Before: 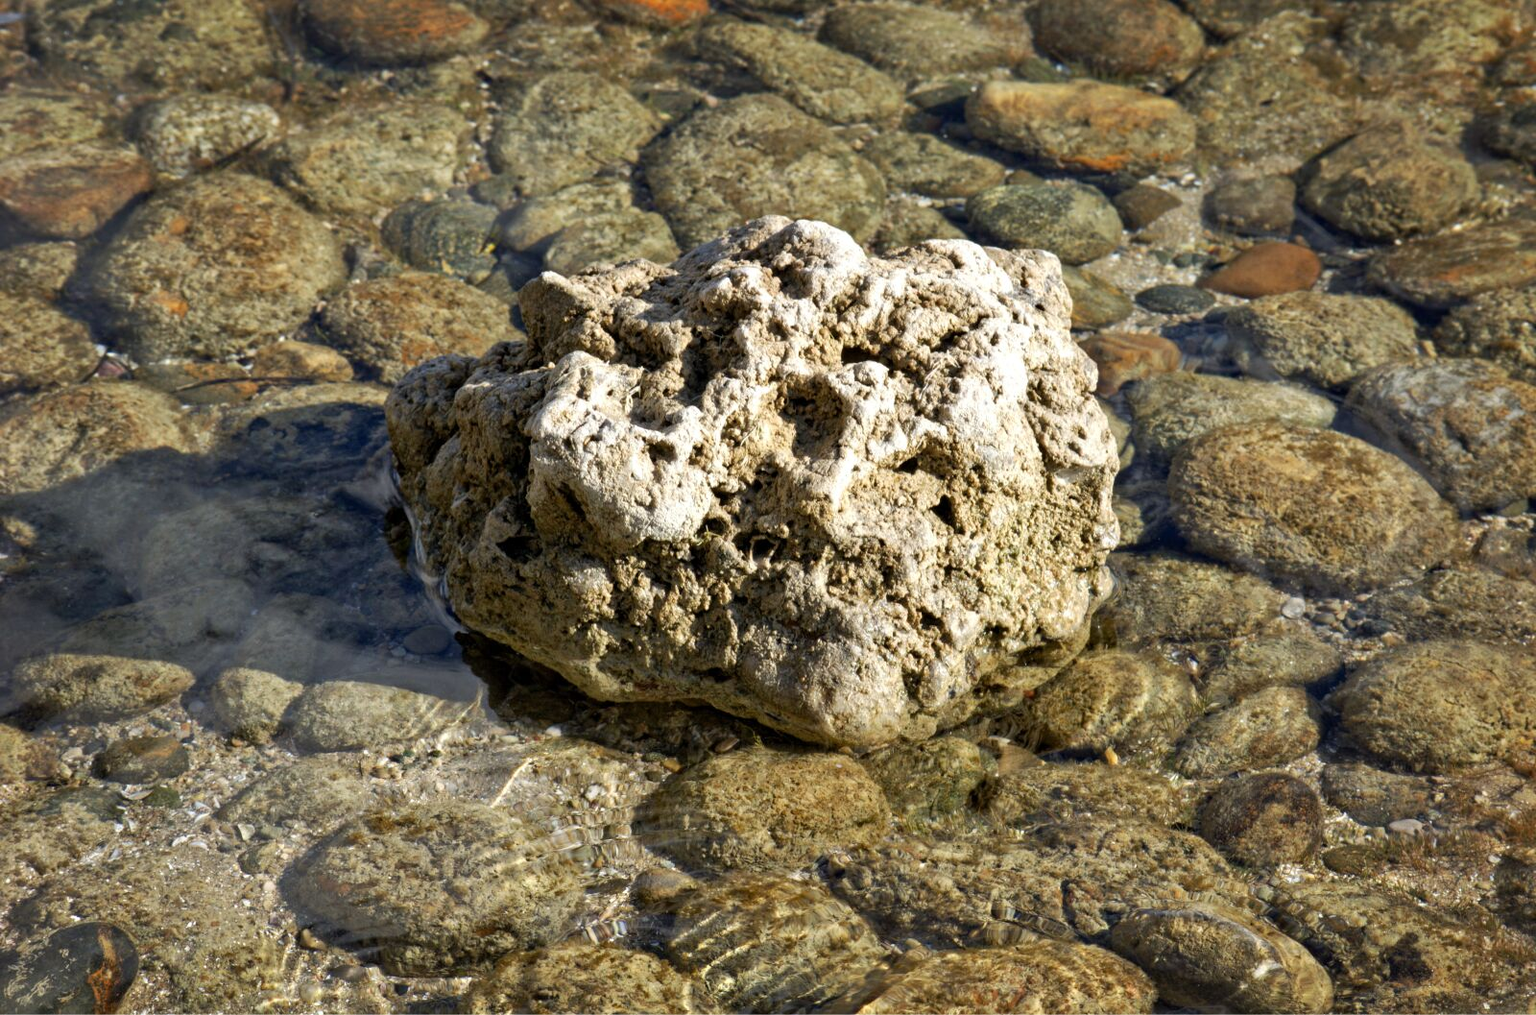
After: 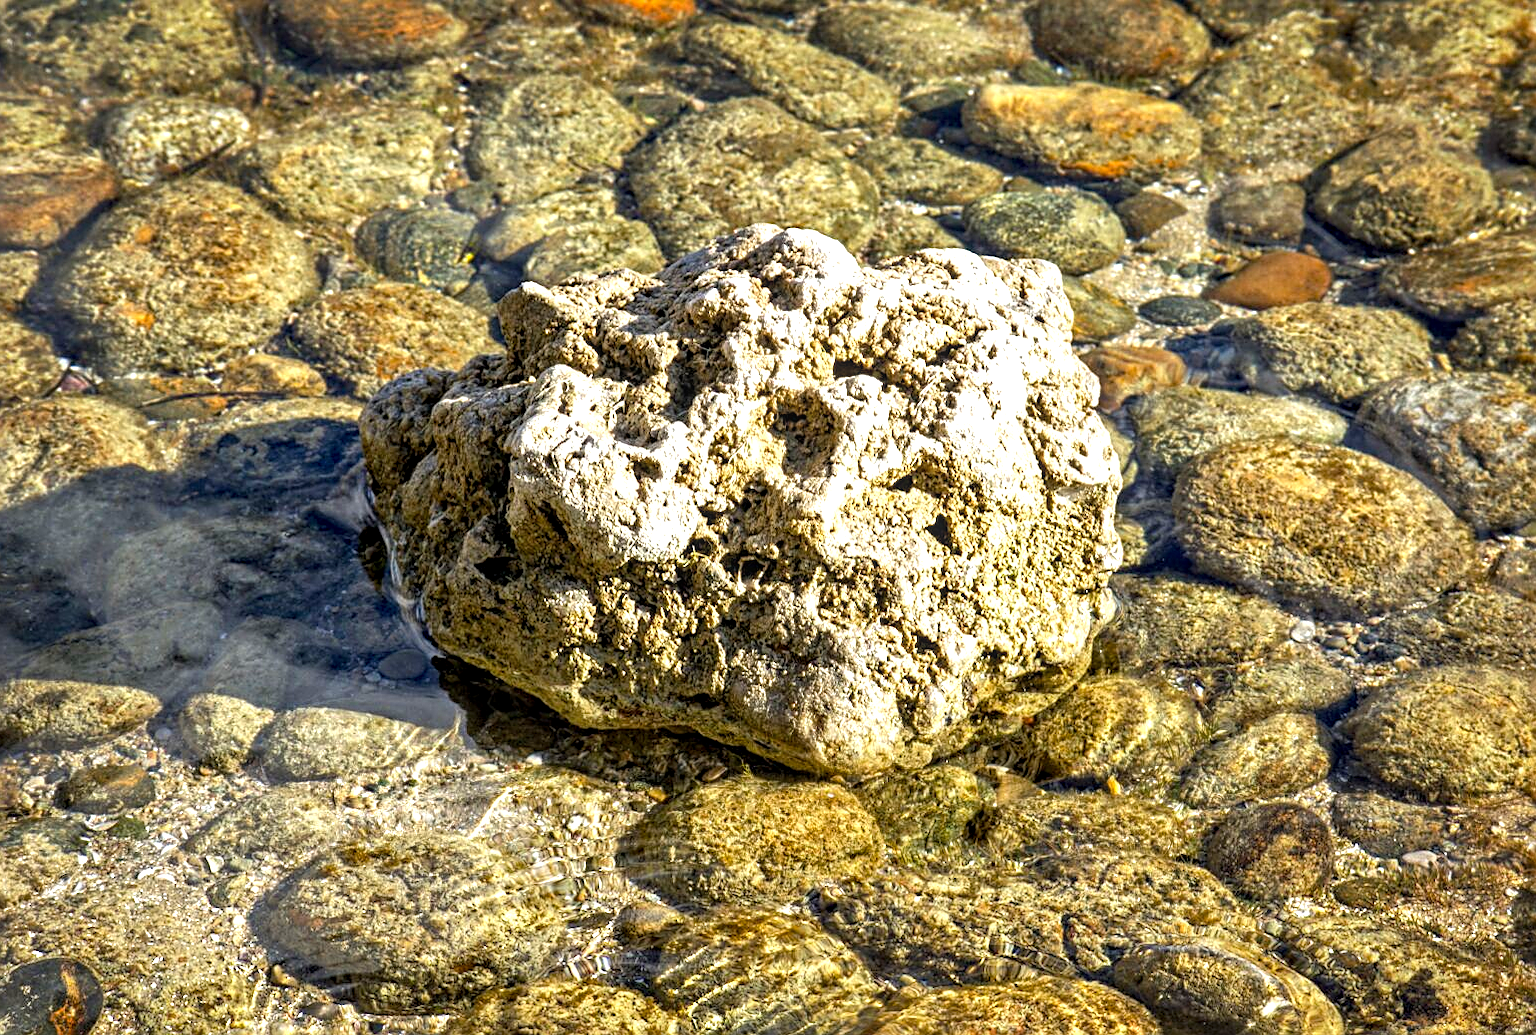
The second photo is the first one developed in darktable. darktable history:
crop and rotate: left 2.6%, right 1.139%, bottom 1.797%
shadows and highlights: radius 264.02, highlights color adjustment 55.16%, soften with gaussian
local contrast: highlights 63%, detail 143%, midtone range 0.428
exposure: black level correction 0, exposure 0.692 EV, compensate highlight preservation false
sharpen: on, module defaults
color balance rgb: perceptual saturation grading › global saturation 19.79%, global vibrance 20%
